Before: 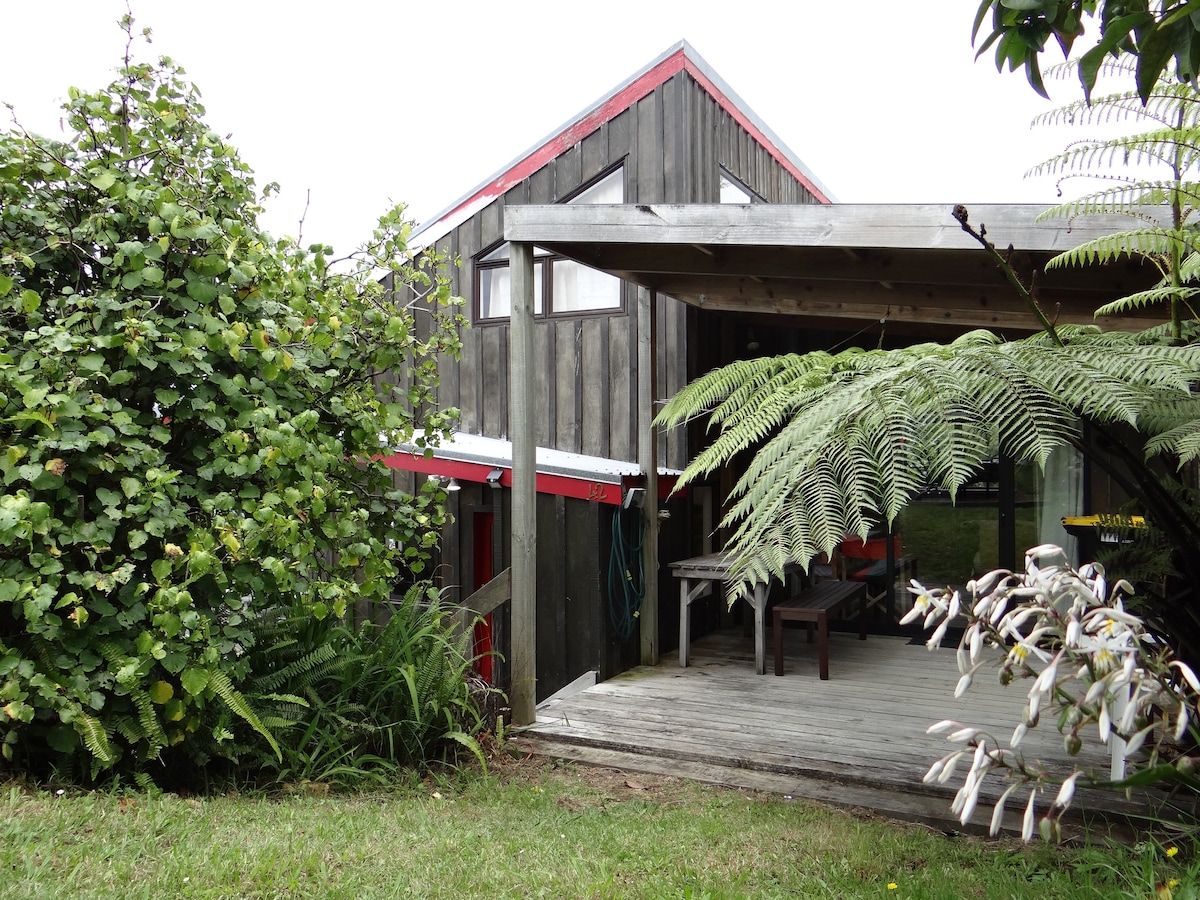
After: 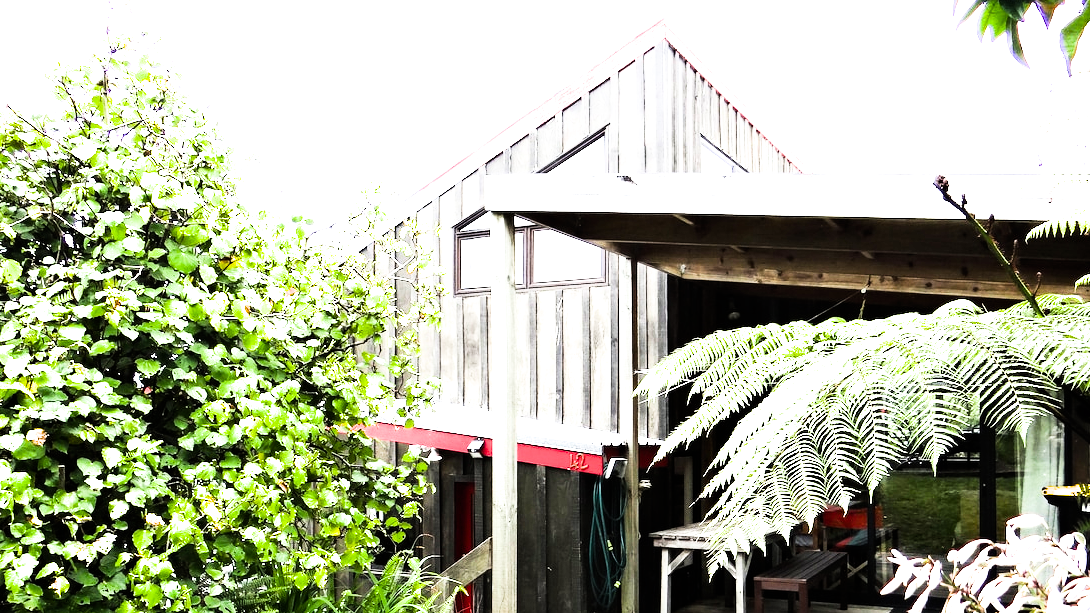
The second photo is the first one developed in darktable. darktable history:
filmic rgb: black relative exposure -5.13 EV, white relative exposure 3.98 EV, hardness 2.9, contrast 1.297, highlights saturation mix -31.07%
crop: left 1.585%, top 3.392%, right 7.551%, bottom 28.417%
color balance rgb: shadows lift › chroma 0.773%, shadows lift › hue 113.49°, perceptual saturation grading › global saturation 31.058%, perceptual brilliance grading › global brilliance 29.923%, perceptual brilliance grading › highlights 50.695%, perceptual brilliance grading › mid-tones 48.929%, perceptual brilliance grading › shadows -21.862%
tone equalizer: -8 EV 0.277 EV, -7 EV 0.395 EV, -6 EV 0.449 EV, -5 EV 0.261 EV, -3 EV -0.263 EV, -2 EV -0.39 EV, -1 EV -0.438 EV, +0 EV -0.231 EV
exposure: black level correction 0, exposure 1.199 EV, compensate exposure bias true, compensate highlight preservation false
